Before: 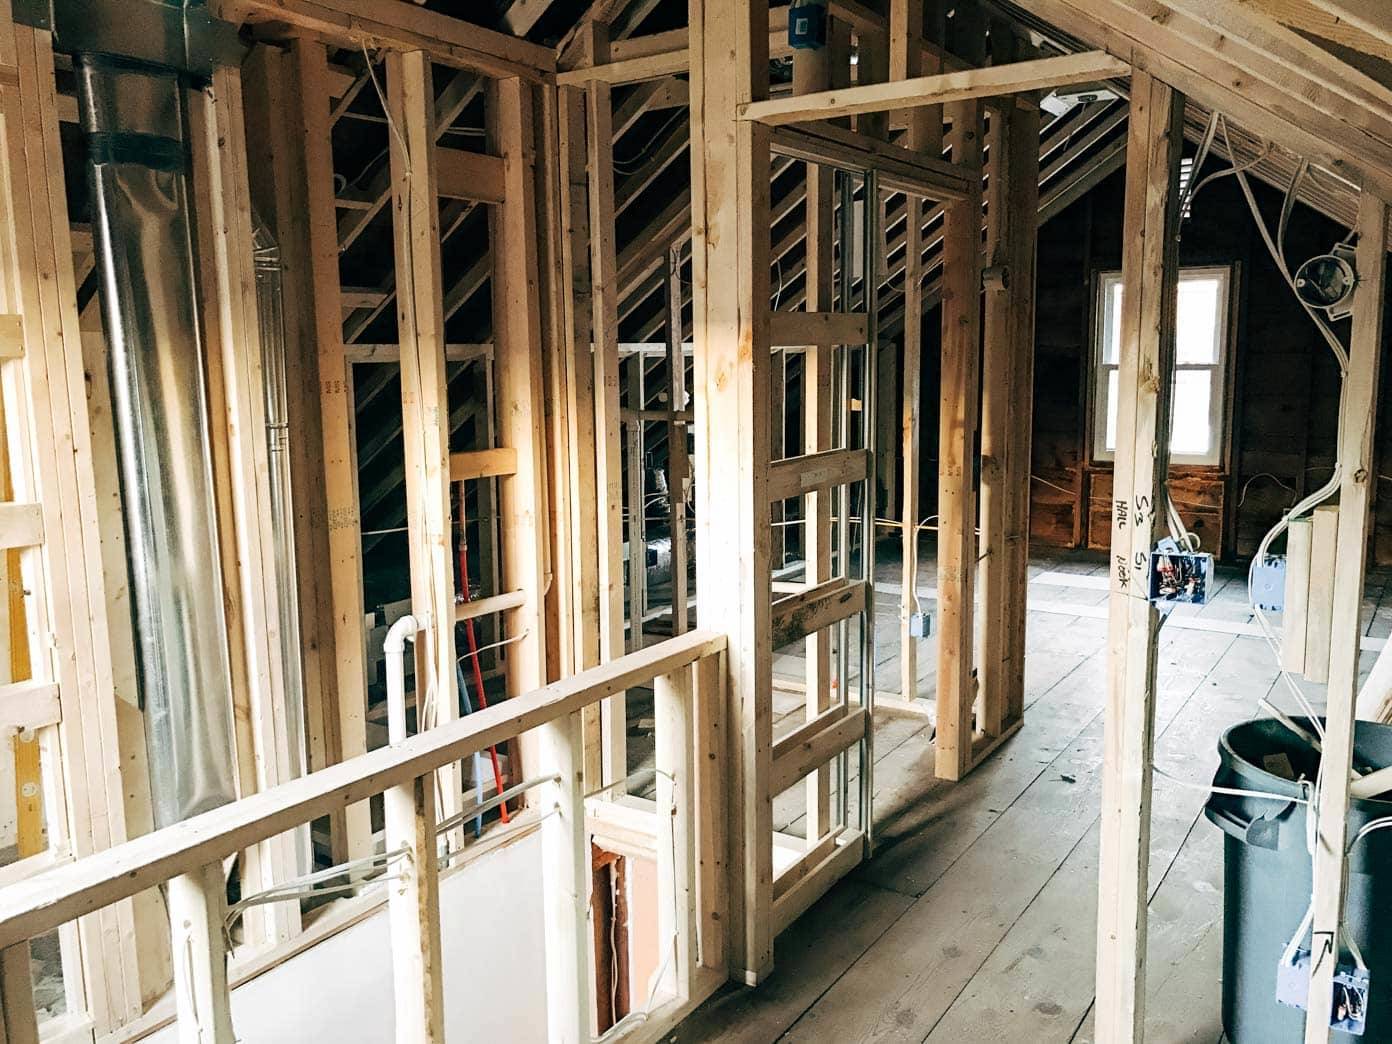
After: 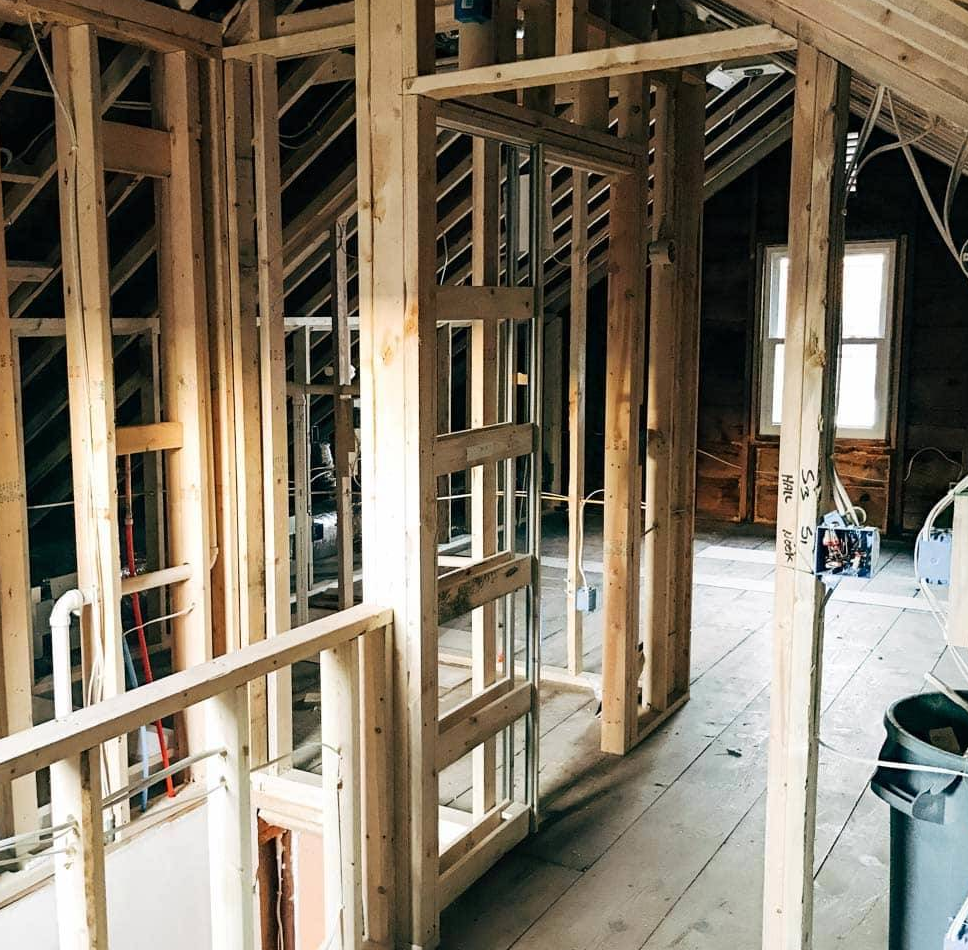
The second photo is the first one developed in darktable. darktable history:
crop and rotate: left 24.036%, top 2.681%, right 6.358%, bottom 6.306%
